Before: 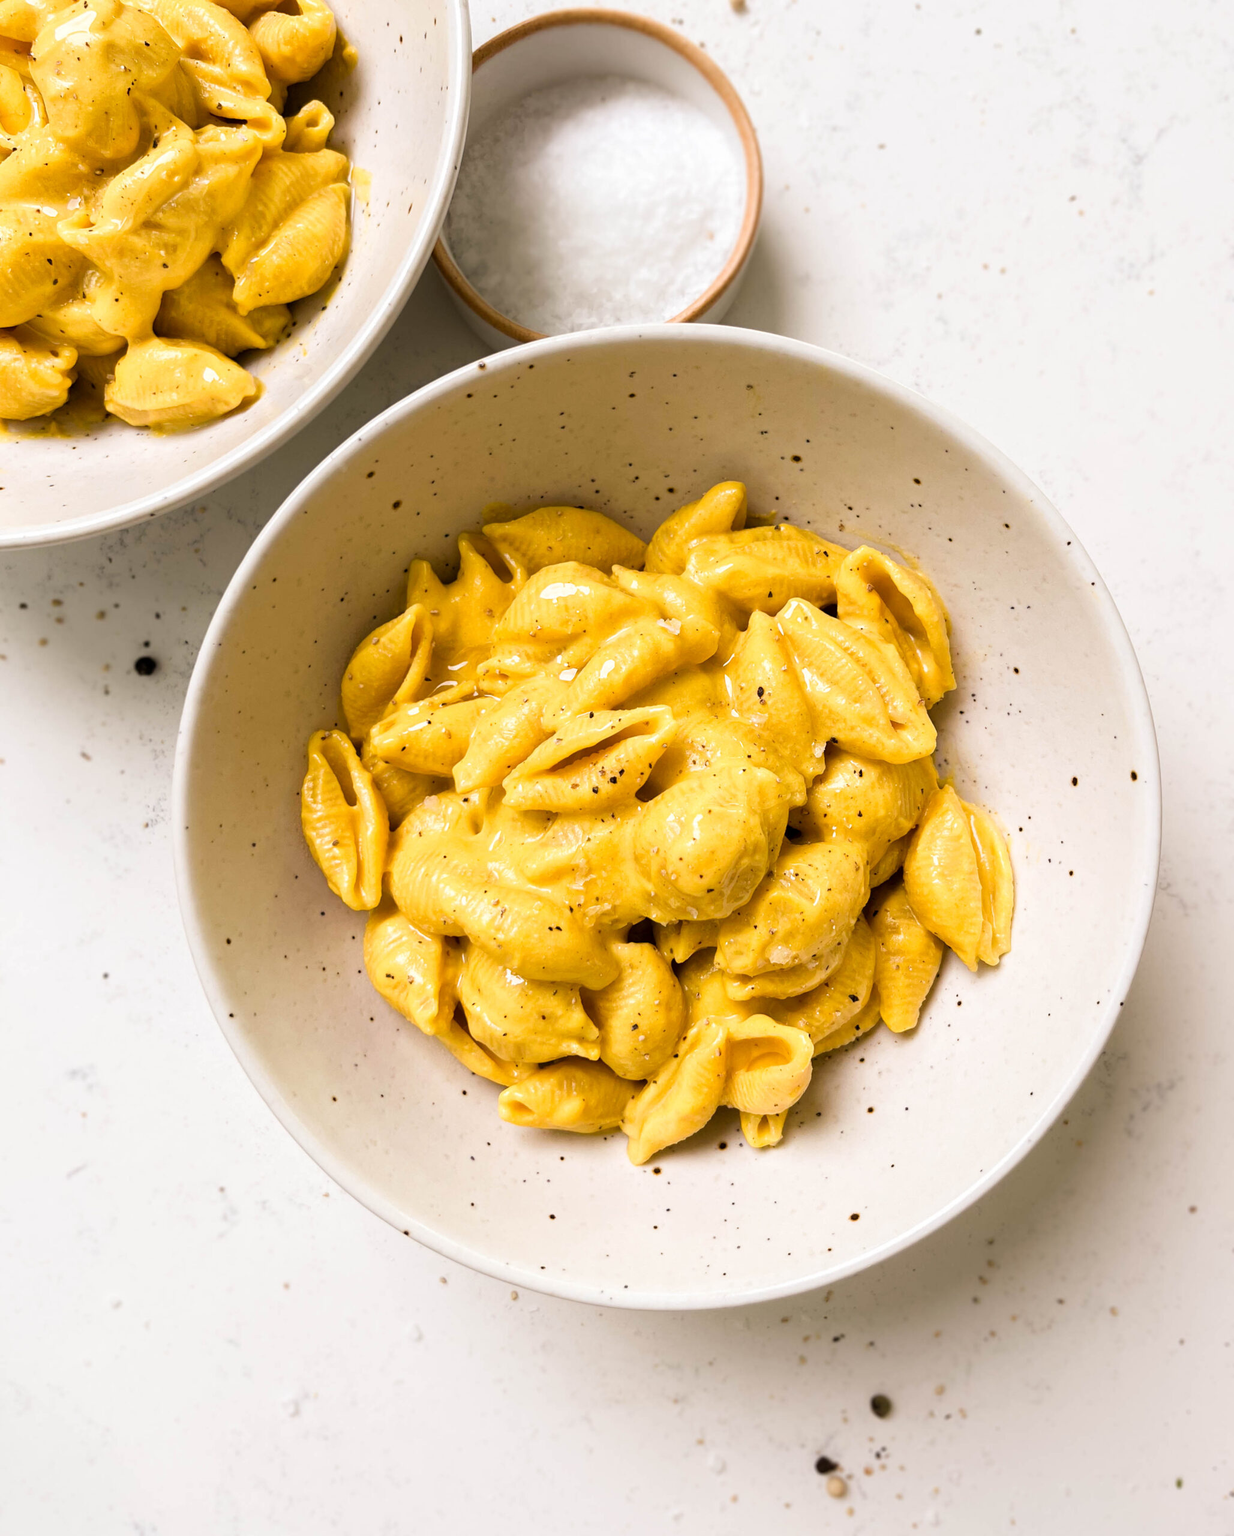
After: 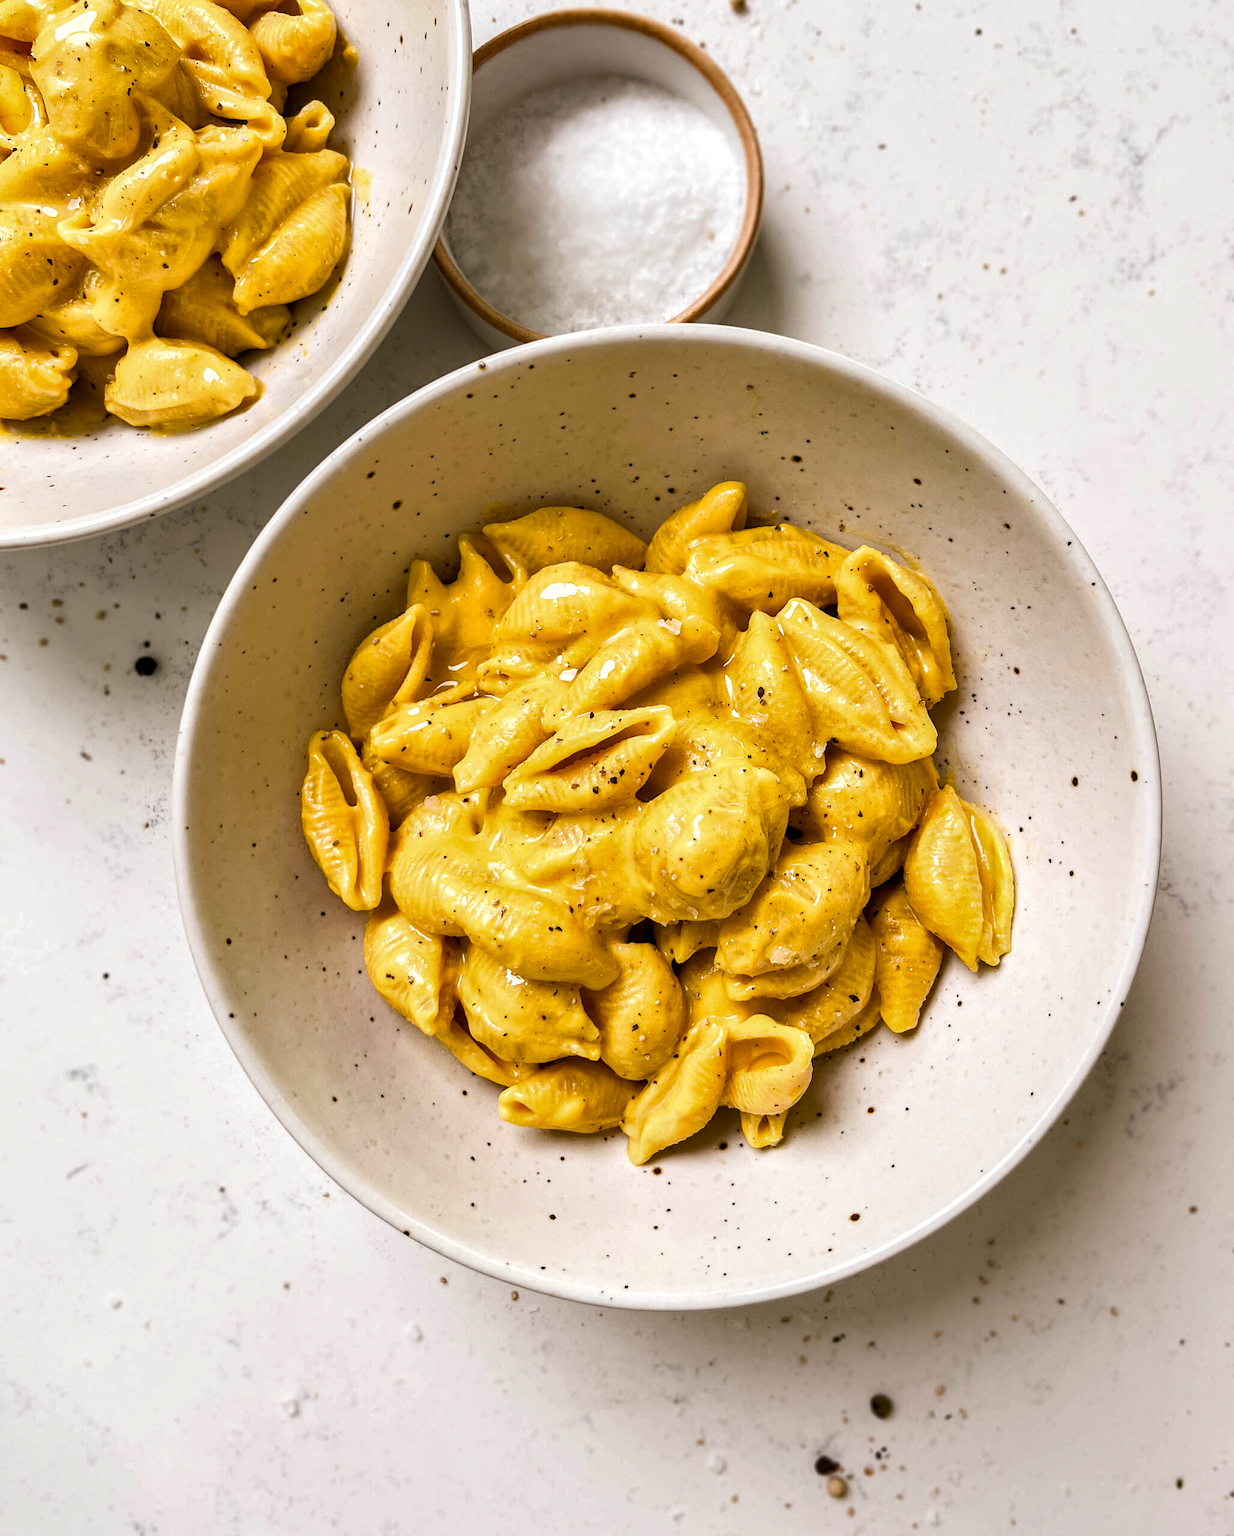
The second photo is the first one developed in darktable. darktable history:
sharpen: radius 1.009
local contrast: detail 130%
shadows and highlights: soften with gaussian
